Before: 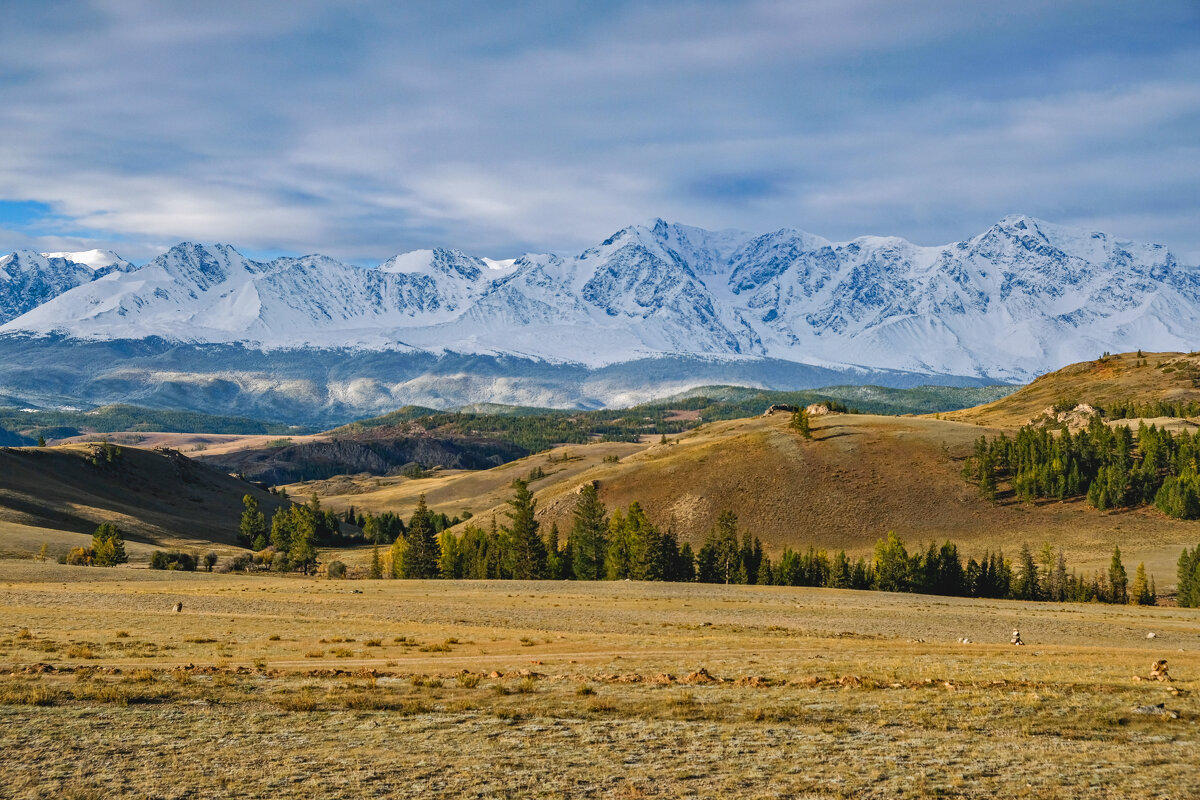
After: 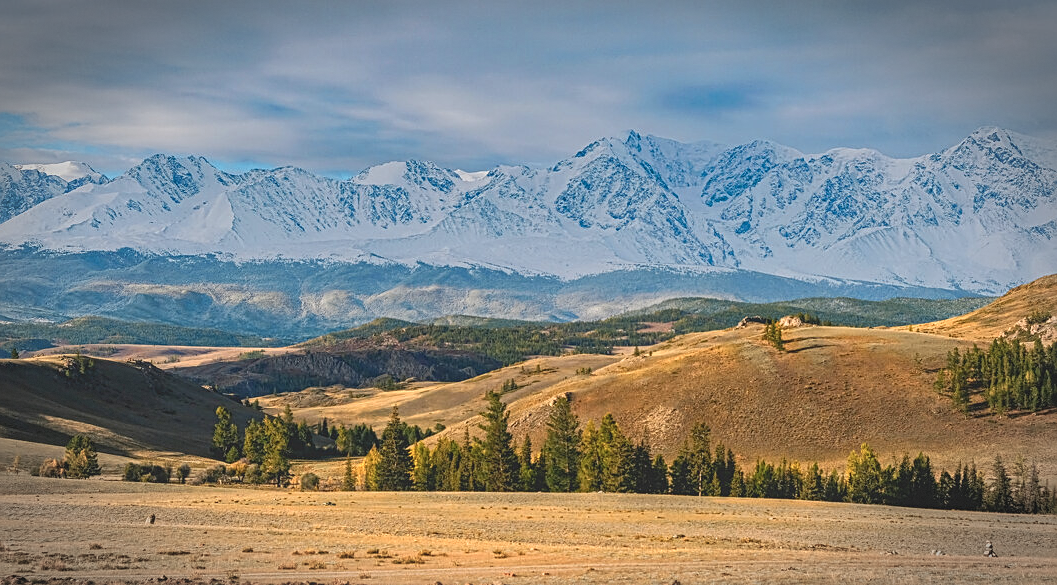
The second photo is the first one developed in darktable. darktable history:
sharpen: on, module defaults
local contrast: on, module defaults
crop and rotate: left 2.32%, top 11.042%, right 9.515%, bottom 15.761%
vignetting: automatic ratio true, dithering 8-bit output
contrast brightness saturation: contrast -0.28
contrast equalizer: octaves 7, y [[0.5, 0.488, 0.462, 0.461, 0.491, 0.5], [0.5 ×6], [0.5 ×6], [0 ×6], [0 ×6]]
color zones: curves: ch0 [(0.018, 0.548) (0.197, 0.654) (0.425, 0.447) (0.605, 0.658) (0.732, 0.579)]; ch1 [(0.105, 0.531) (0.224, 0.531) (0.386, 0.39) (0.618, 0.456) (0.732, 0.456) (0.956, 0.421)]; ch2 [(0.039, 0.583) (0.215, 0.465) (0.399, 0.544) (0.465, 0.548) (0.614, 0.447) (0.724, 0.43) (0.882, 0.623) (0.956, 0.632)]
shadows and highlights: white point adjustment 0.137, highlights -69.5, soften with gaussian
